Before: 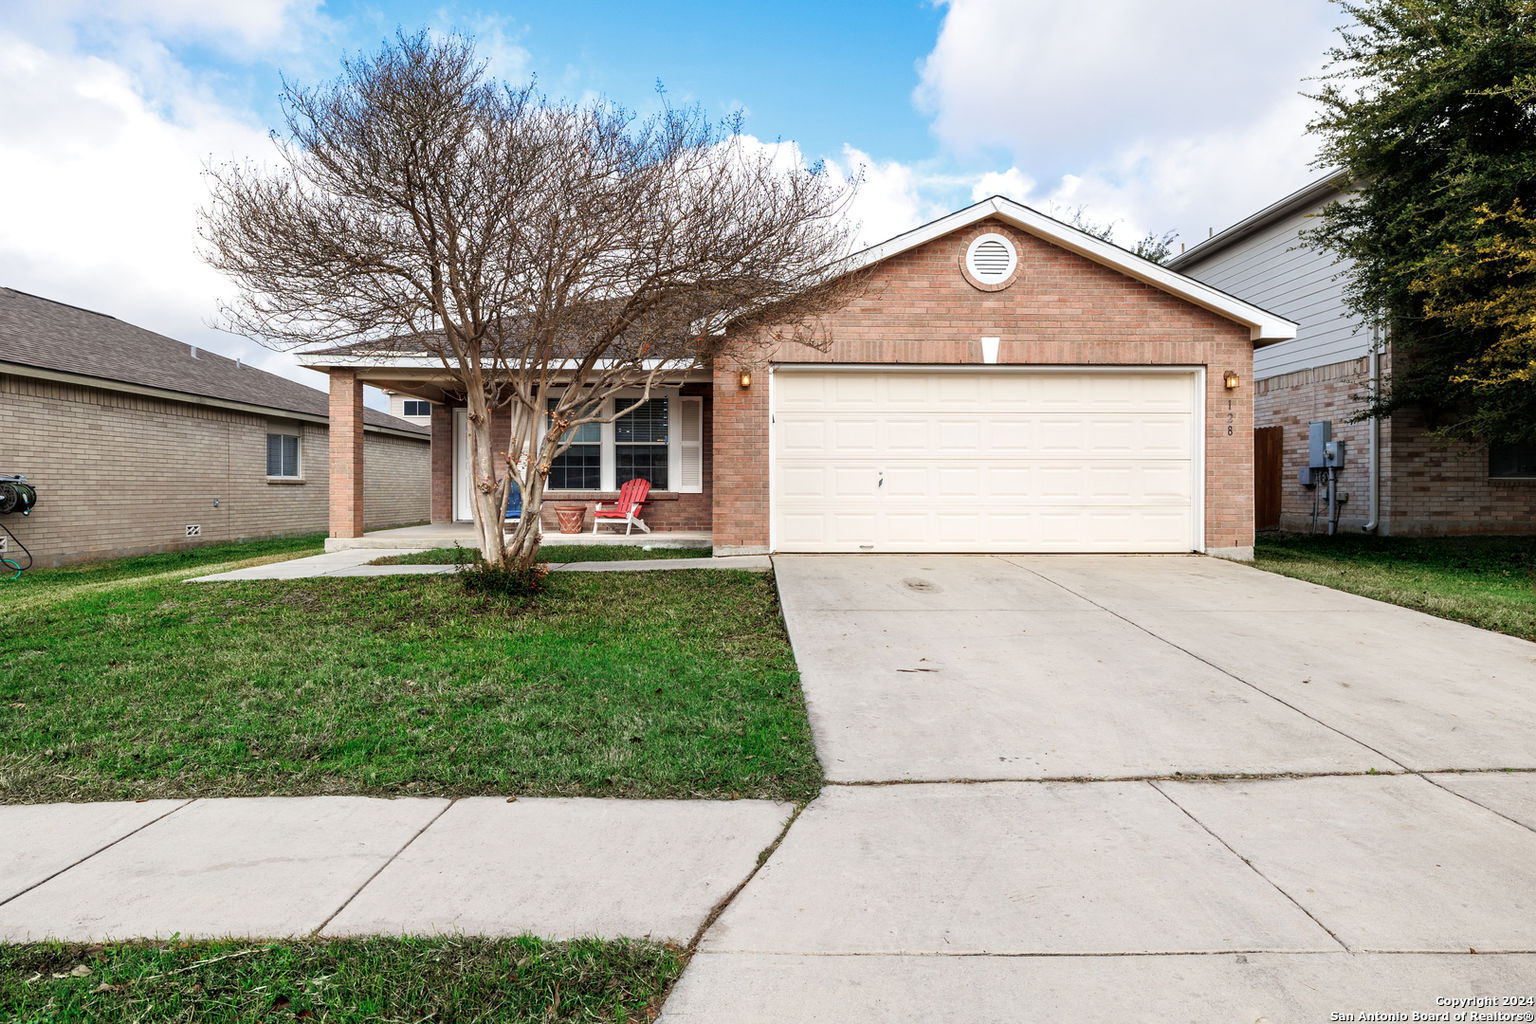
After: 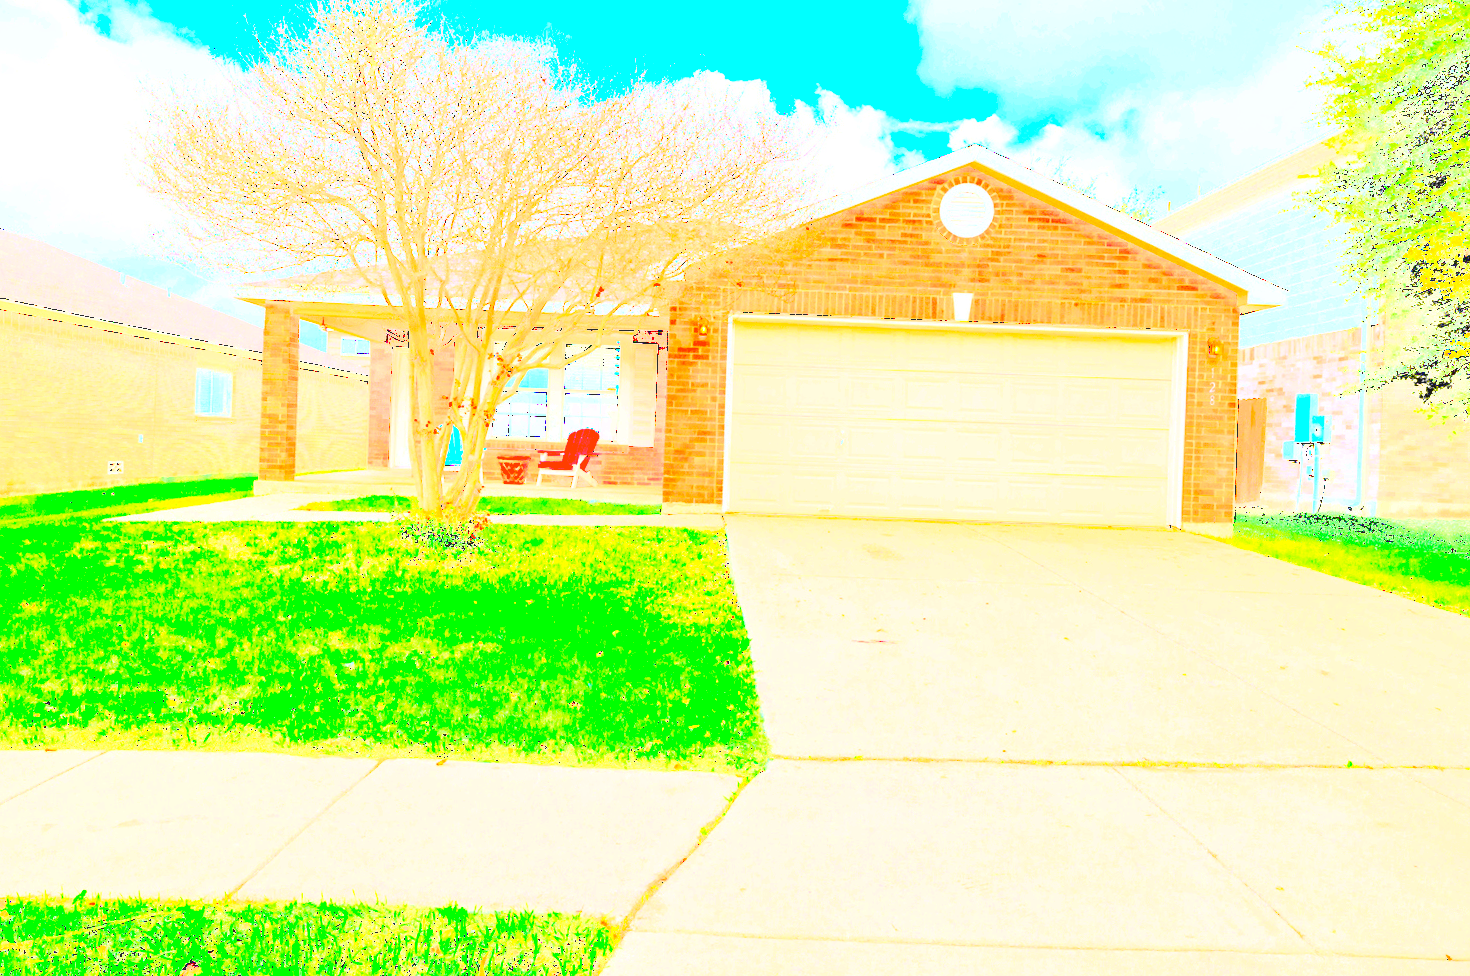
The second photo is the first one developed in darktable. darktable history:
crop and rotate: angle -2°, left 3.13%, top 4.359%, right 1.392%, bottom 0.572%
shadows and highlights: low approximation 0.01, soften with gaussian
local contrast: on, module defaults
exposure: exposure 7.964 EV, compensate exposure bias true, compensate highlight preservation false
